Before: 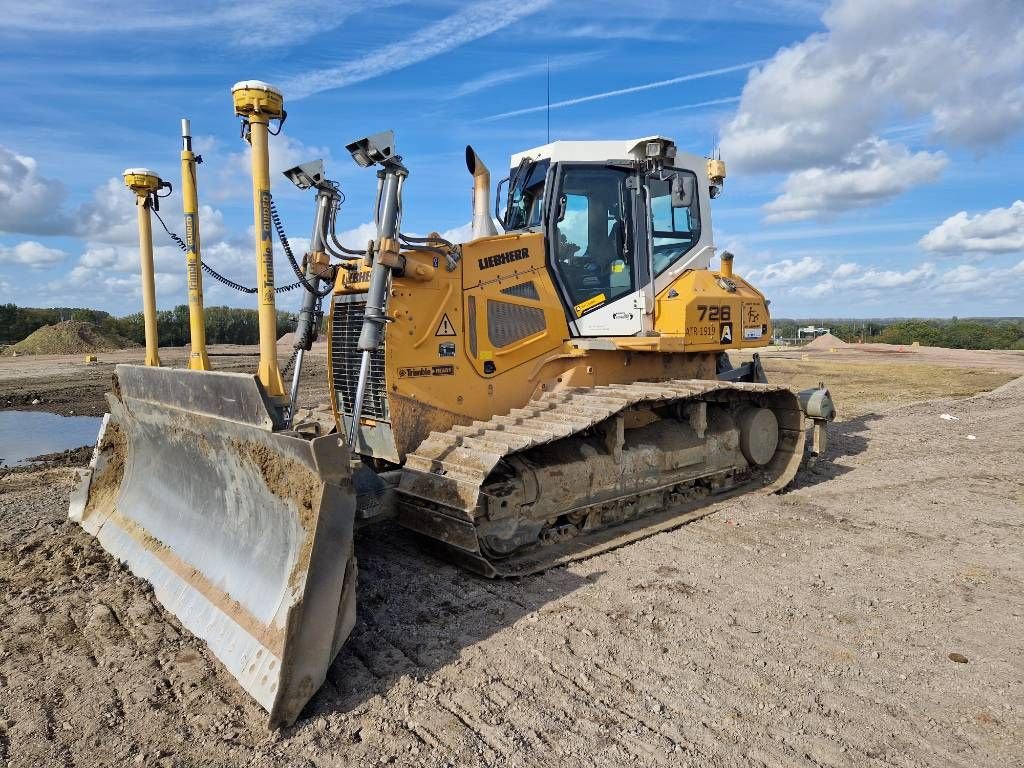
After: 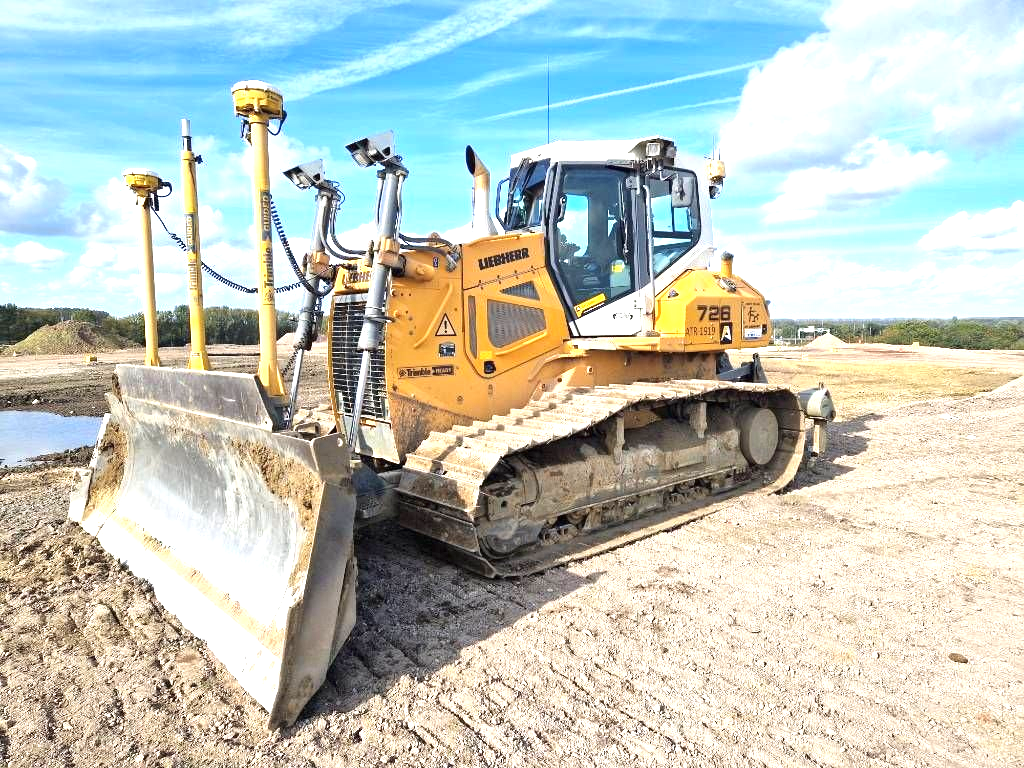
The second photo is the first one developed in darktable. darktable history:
exposure: black level correction 0, exposure 1.3 EV, compensate exposure bias true, compensate highlight preservation false
